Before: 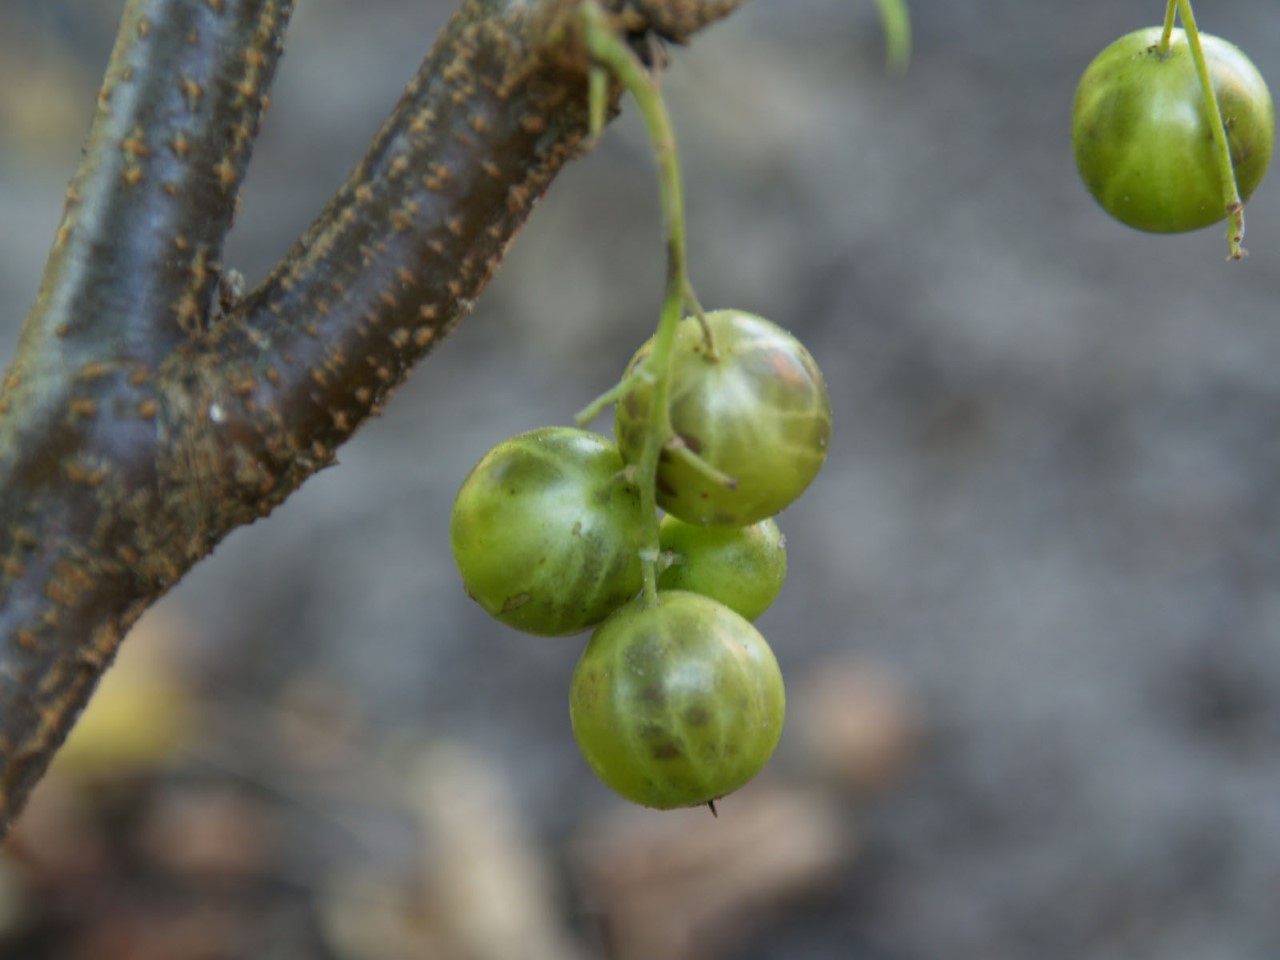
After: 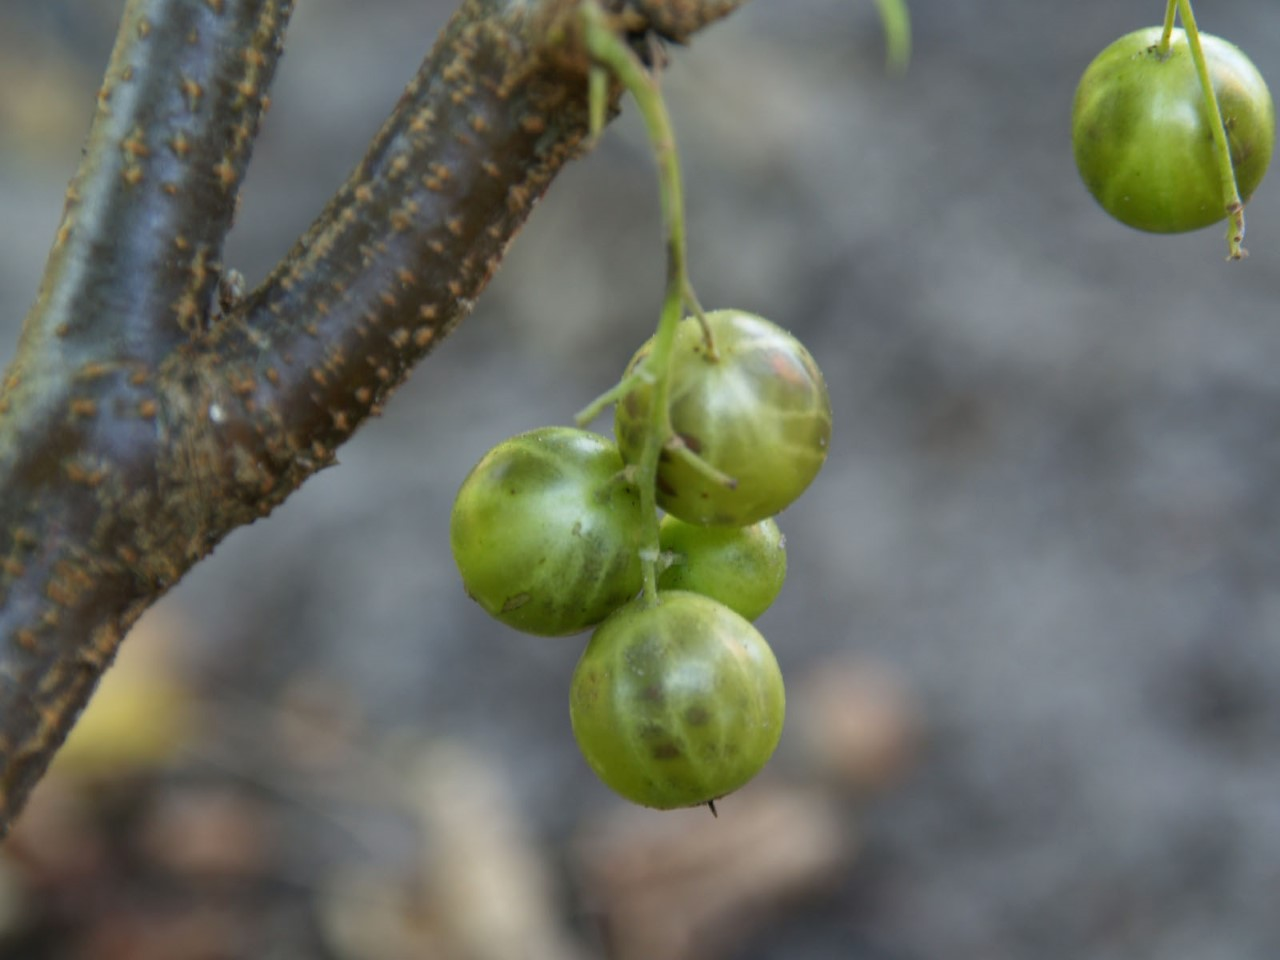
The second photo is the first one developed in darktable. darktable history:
shadows and highlights: shadows 13.85, white point adjustment 1.21, highlights -0.511, soften with gaussian
